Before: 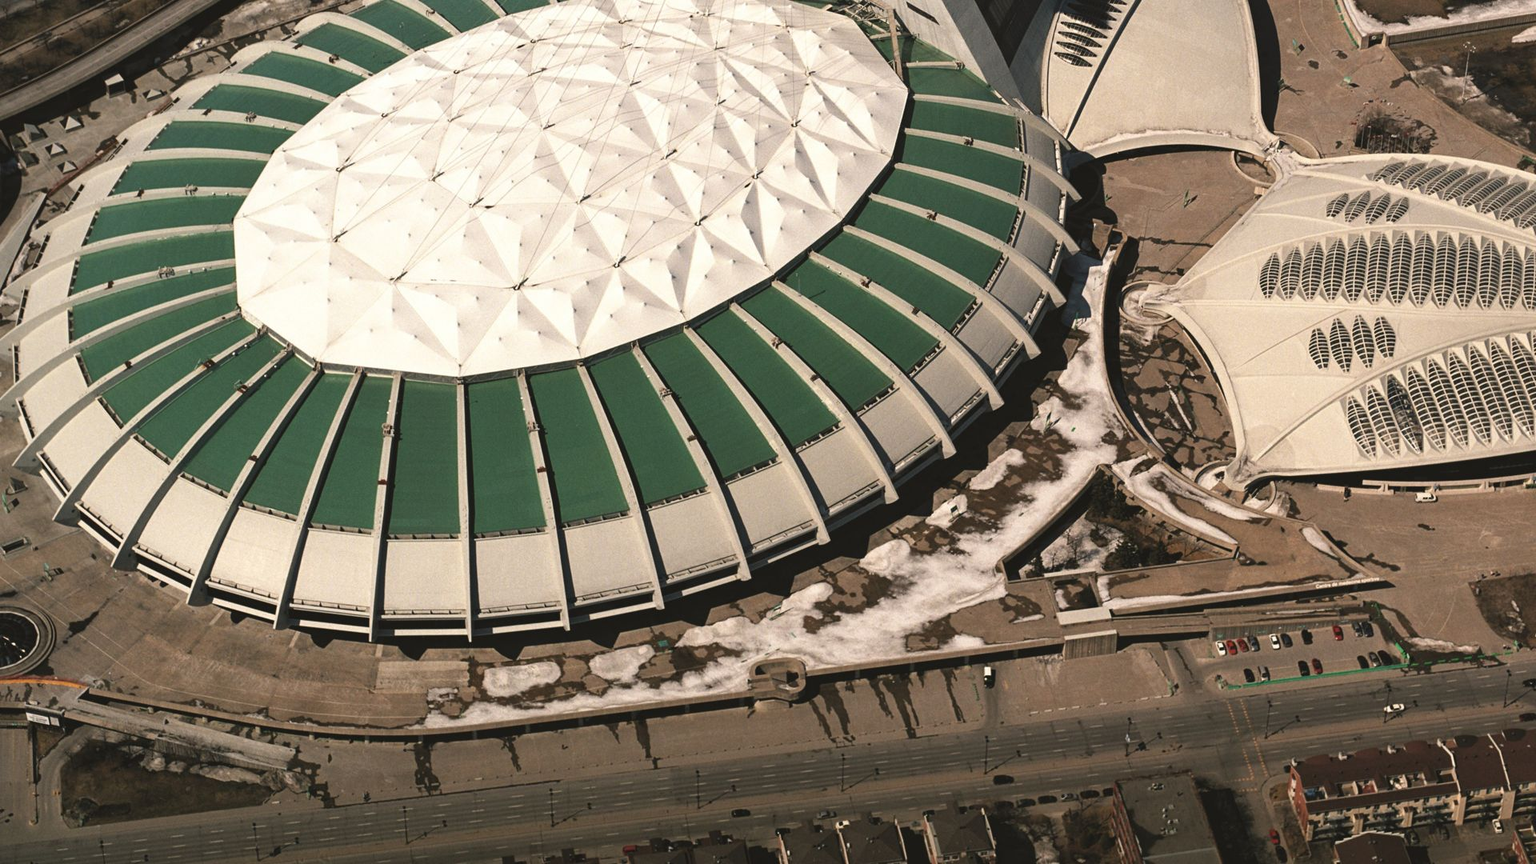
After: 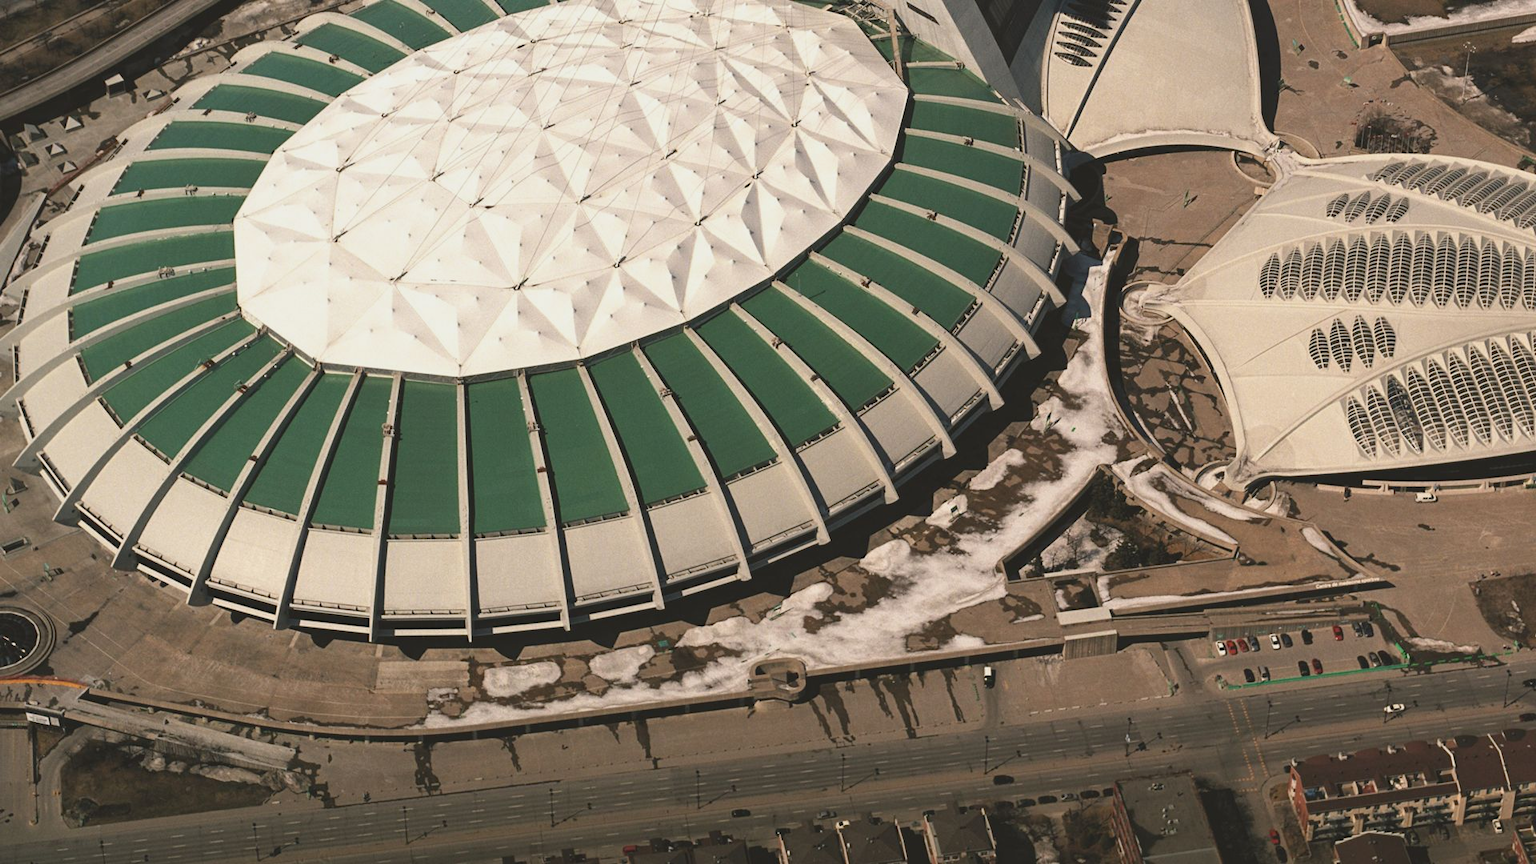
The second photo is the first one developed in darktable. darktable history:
contrast brightness saturation: contrast -0.115
